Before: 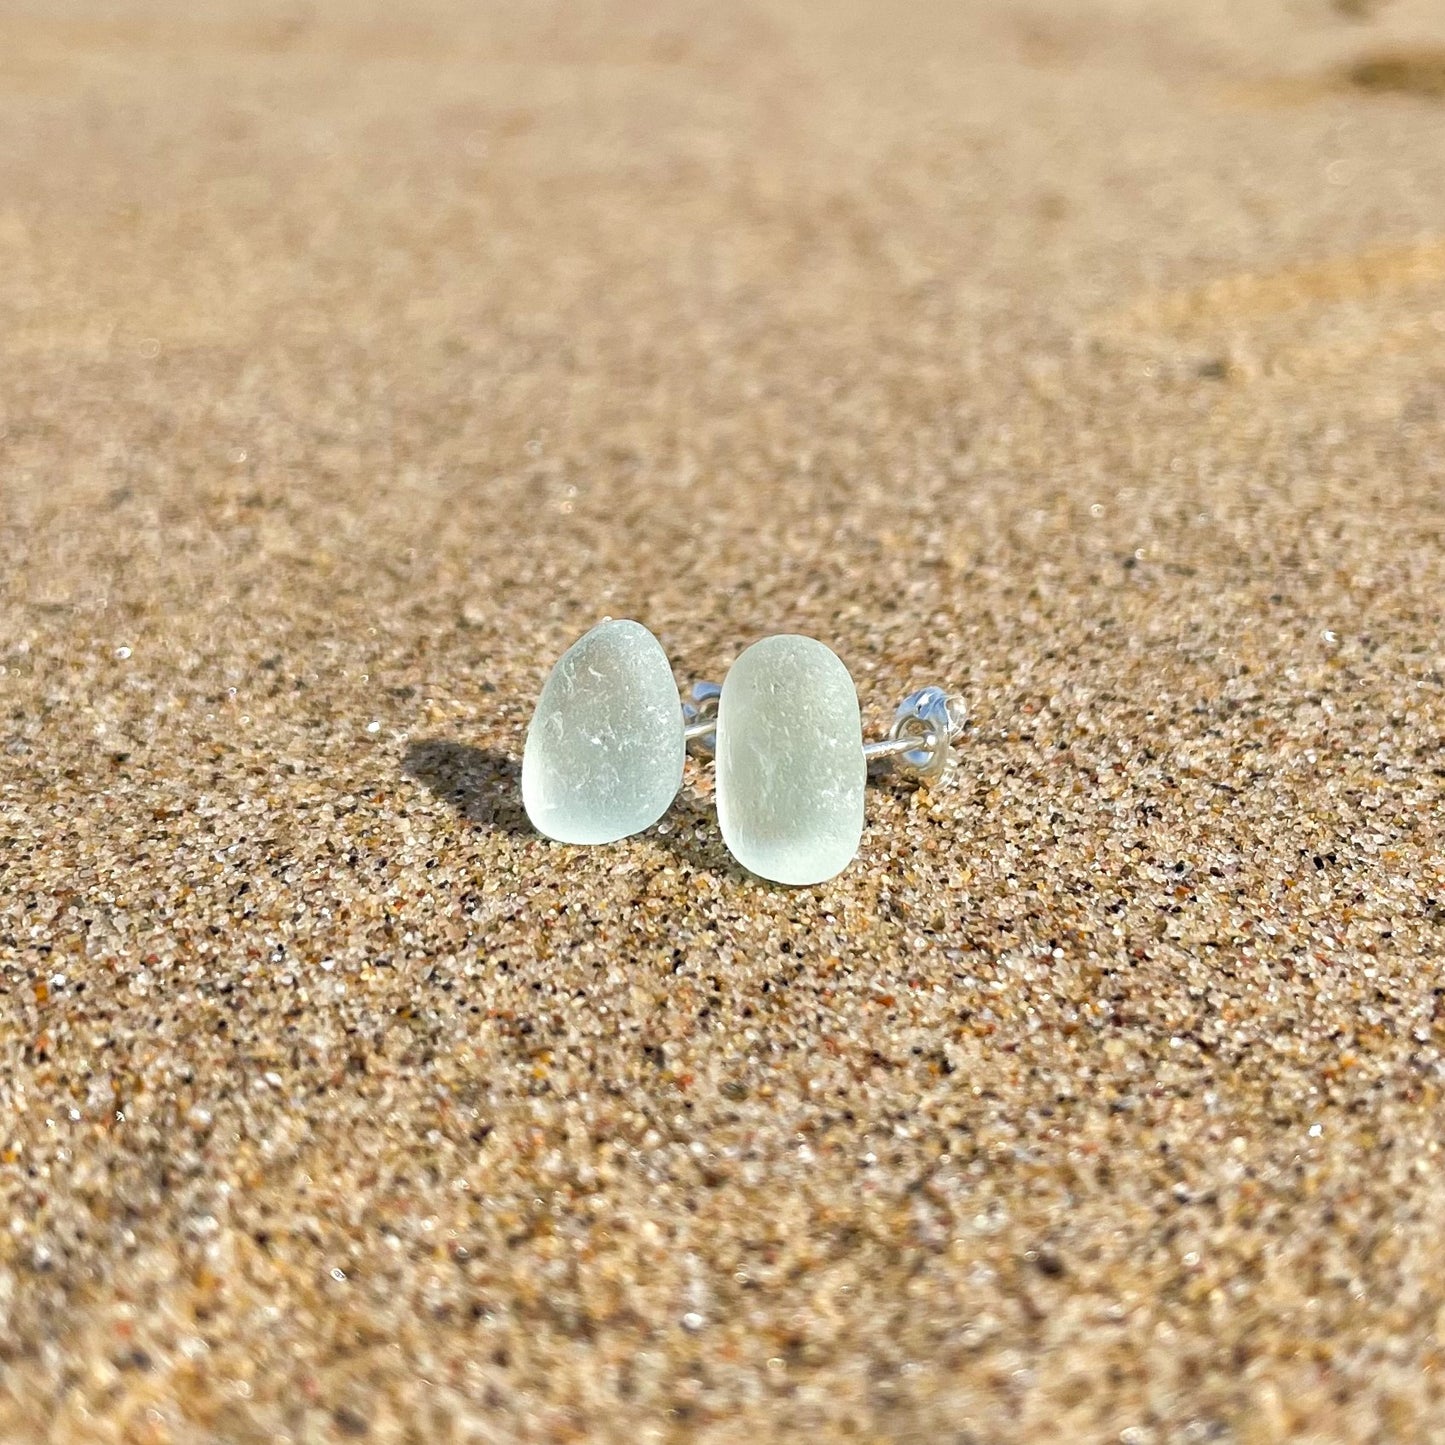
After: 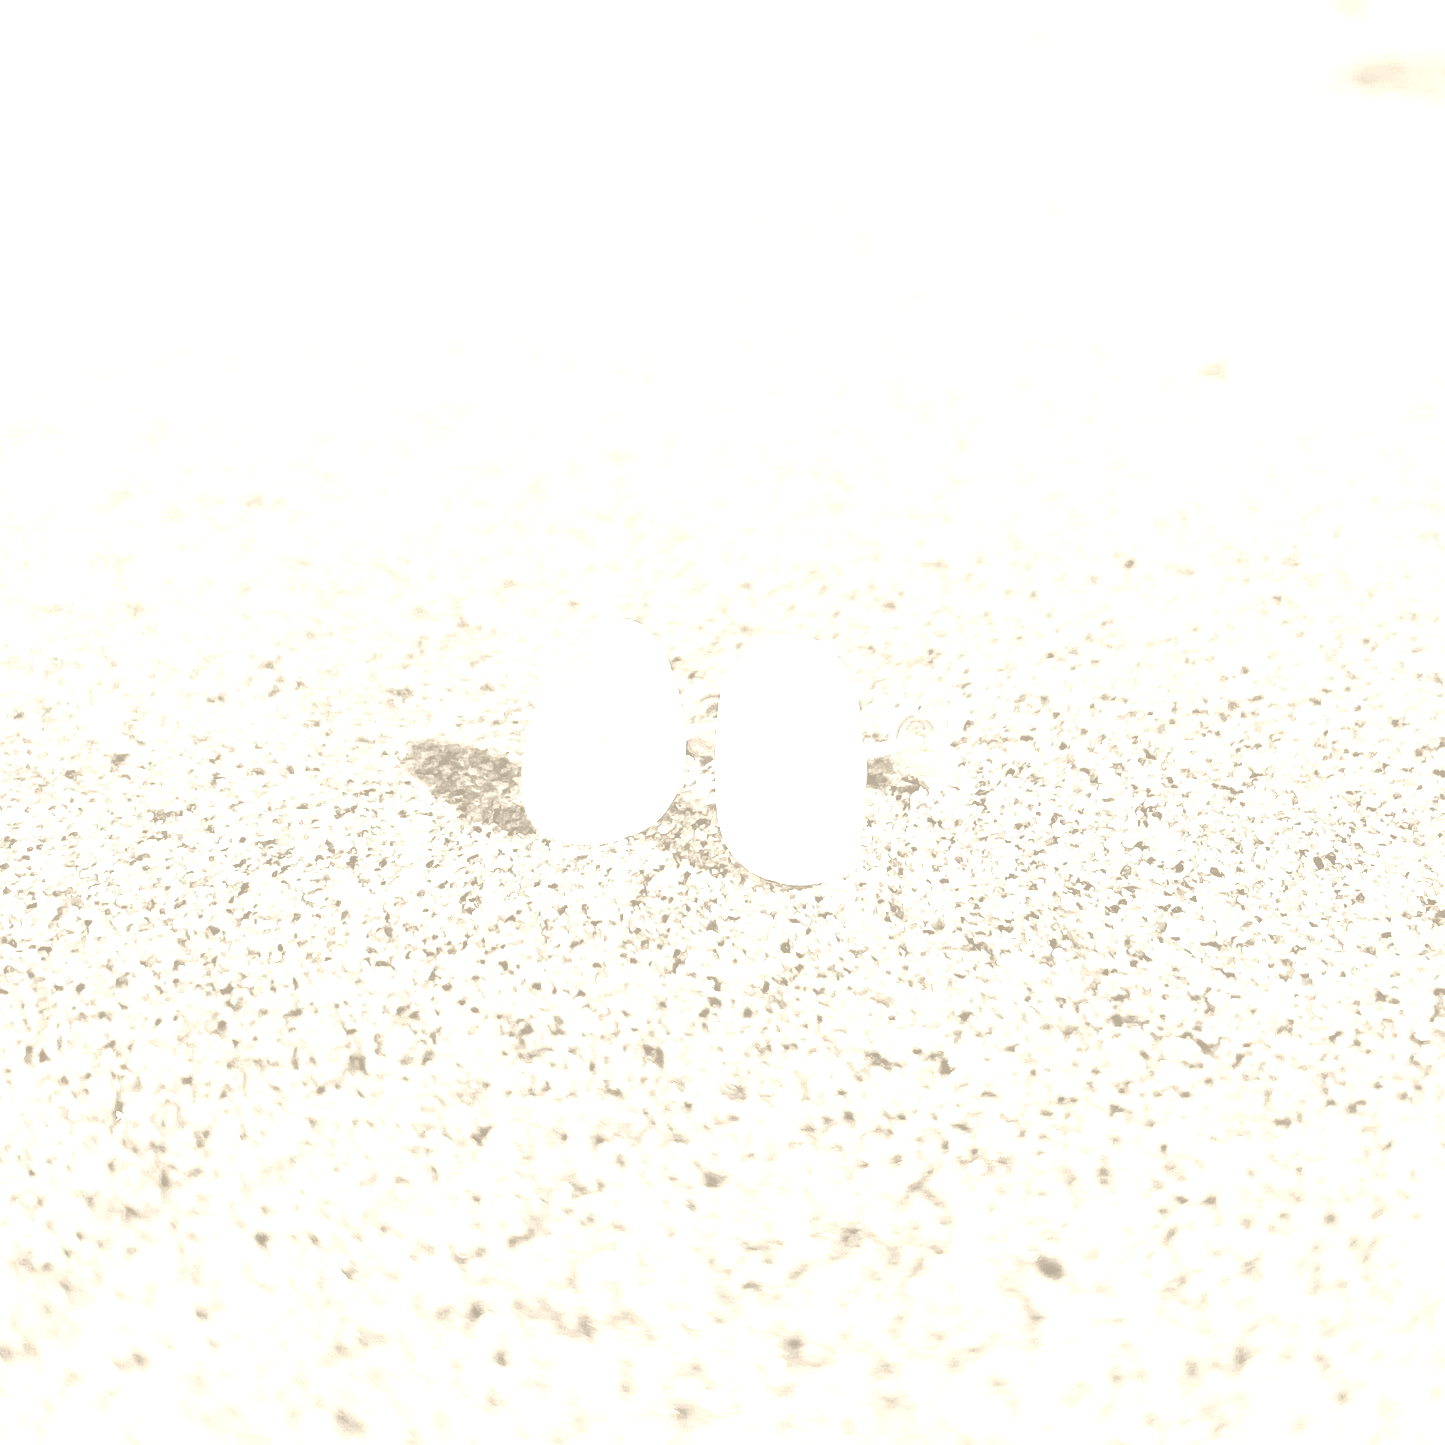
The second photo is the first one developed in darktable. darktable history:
tone curve: curves: ch0 [(0, 0) (0.003, 0.072) (0.011, 0.073) (0.025, 0.072) (0.044, 0.076) (0.069, 0.089) (0.1, 0.103) (0.136, 0.123) (0.177, 0.158) (0.224, 0.21) (0.277, 0.275) (0.335, 0.372) (0.399, 0.463) (0.468, 0.556) (0.543, 0.633) (0.623, 0.712) (0.709, 0.795) (0.801, 0.869) (0.898, 0.942) (1, 1)], preserve colors none
colorize: hue 36°, saturation 71%, lightness 80.79%
filmic rgb: black relative exposure -5 EV, white relative exposure 3.5 EV, hardness 3.19, contrast 1.3, highlights saturation mix -50%
